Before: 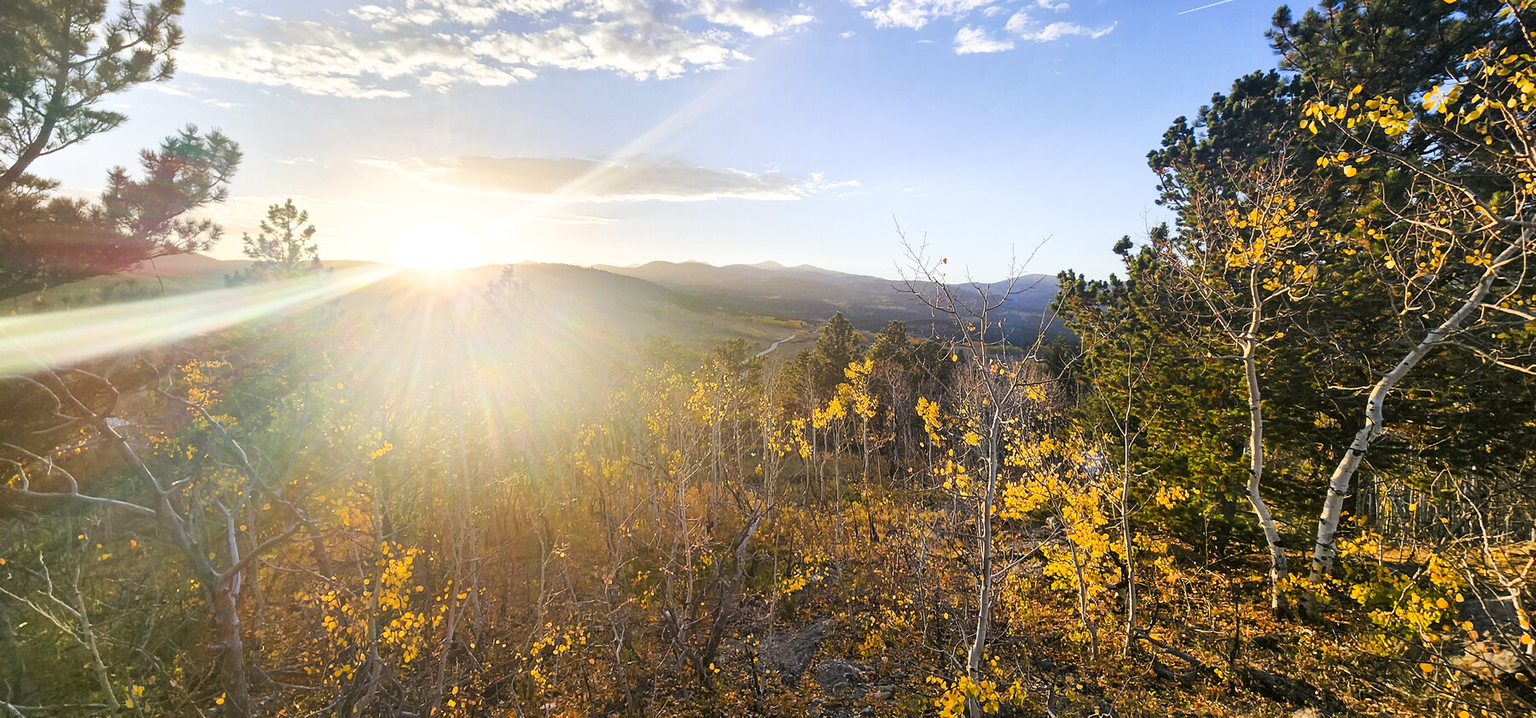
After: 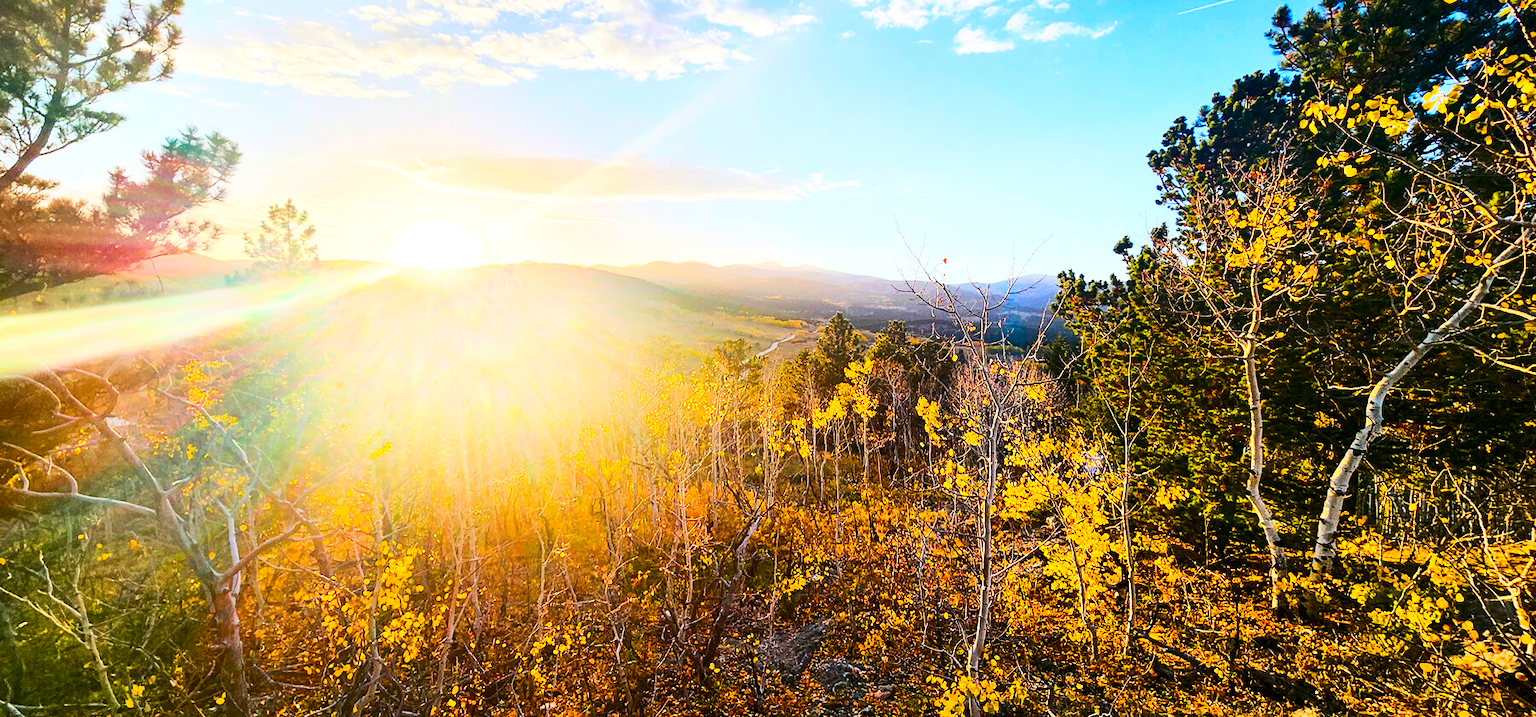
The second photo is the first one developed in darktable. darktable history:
contrast brightness saturation: contrast 0.4, brightness 0.05, saturation 0.25
color balance rgb: perceptual saturation grading › global saturation 25%, perceptual brilliance grading › mid-tones 10%, perceptual brilliance grading › shadows 15%, global vibrance 20%
